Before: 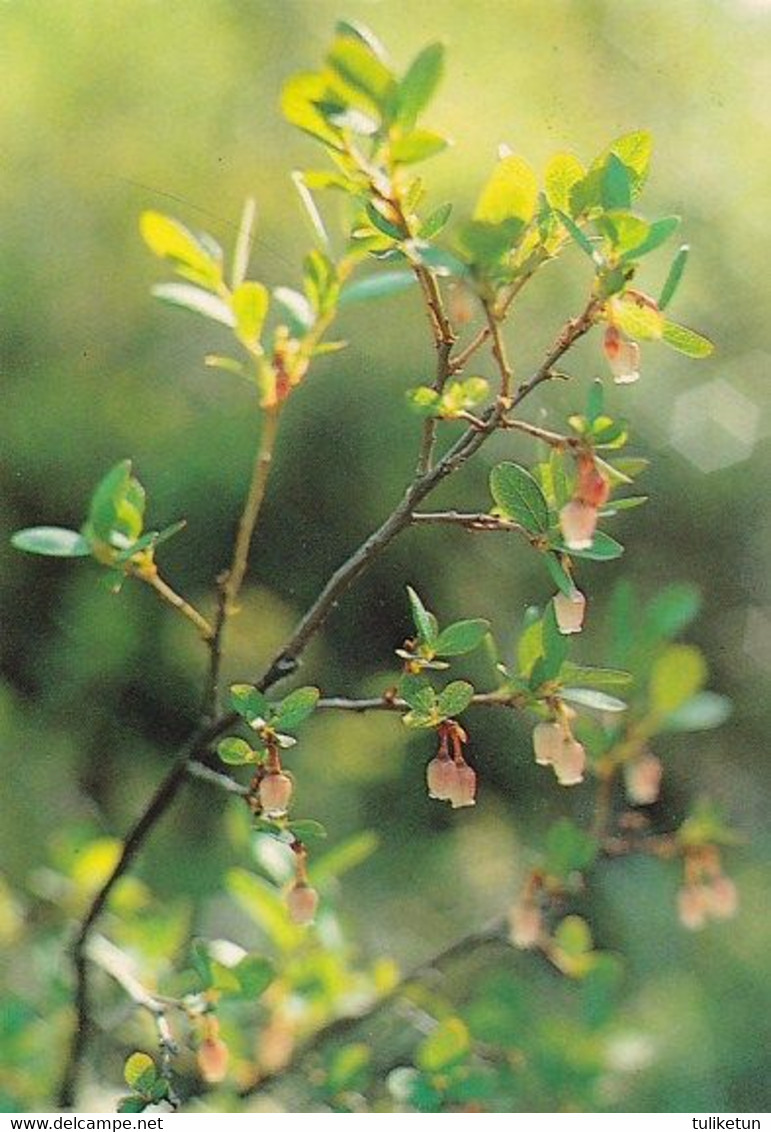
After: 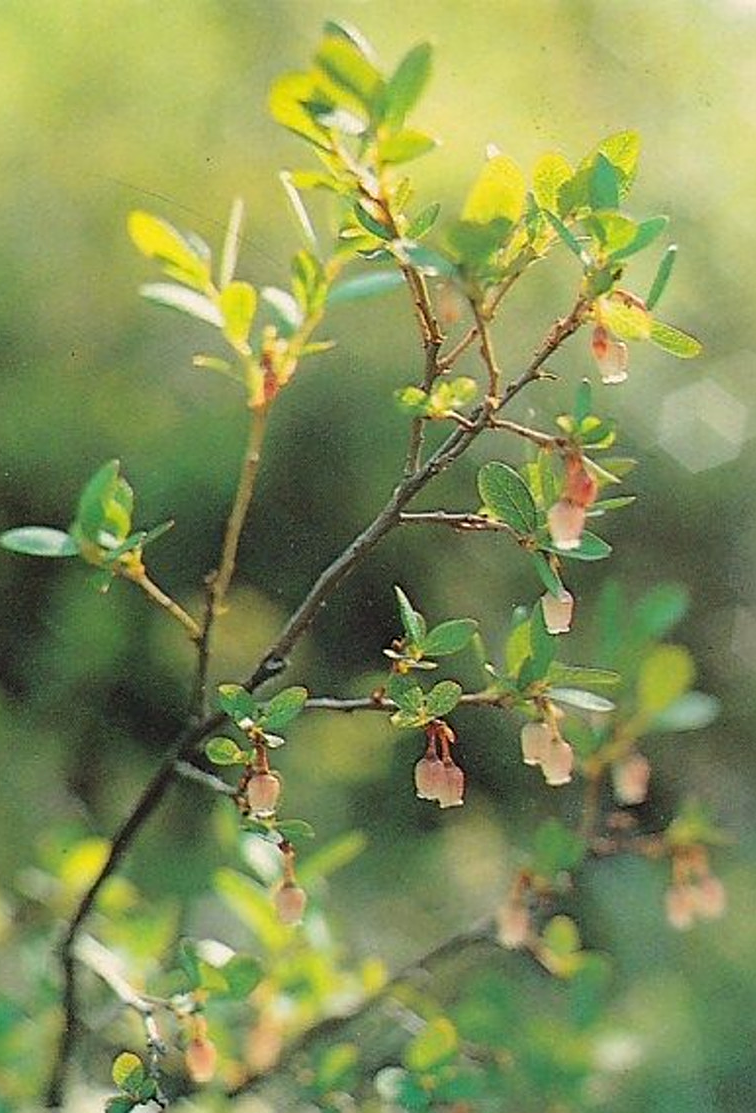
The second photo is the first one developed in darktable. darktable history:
crop: left 1.641%, right 0.28%, bottom 1.592%
sharpen: on, module defaults
